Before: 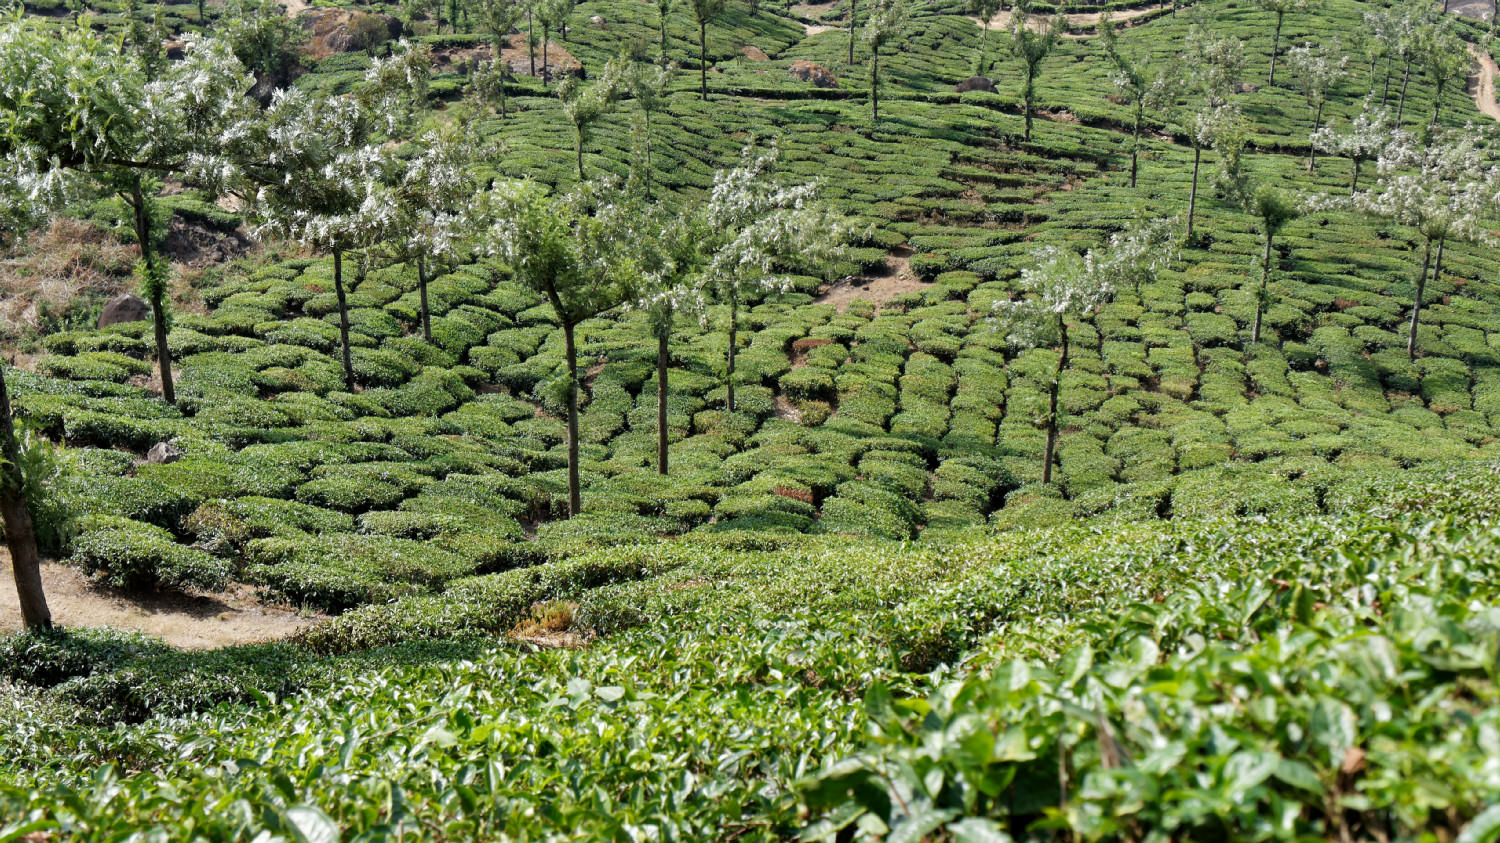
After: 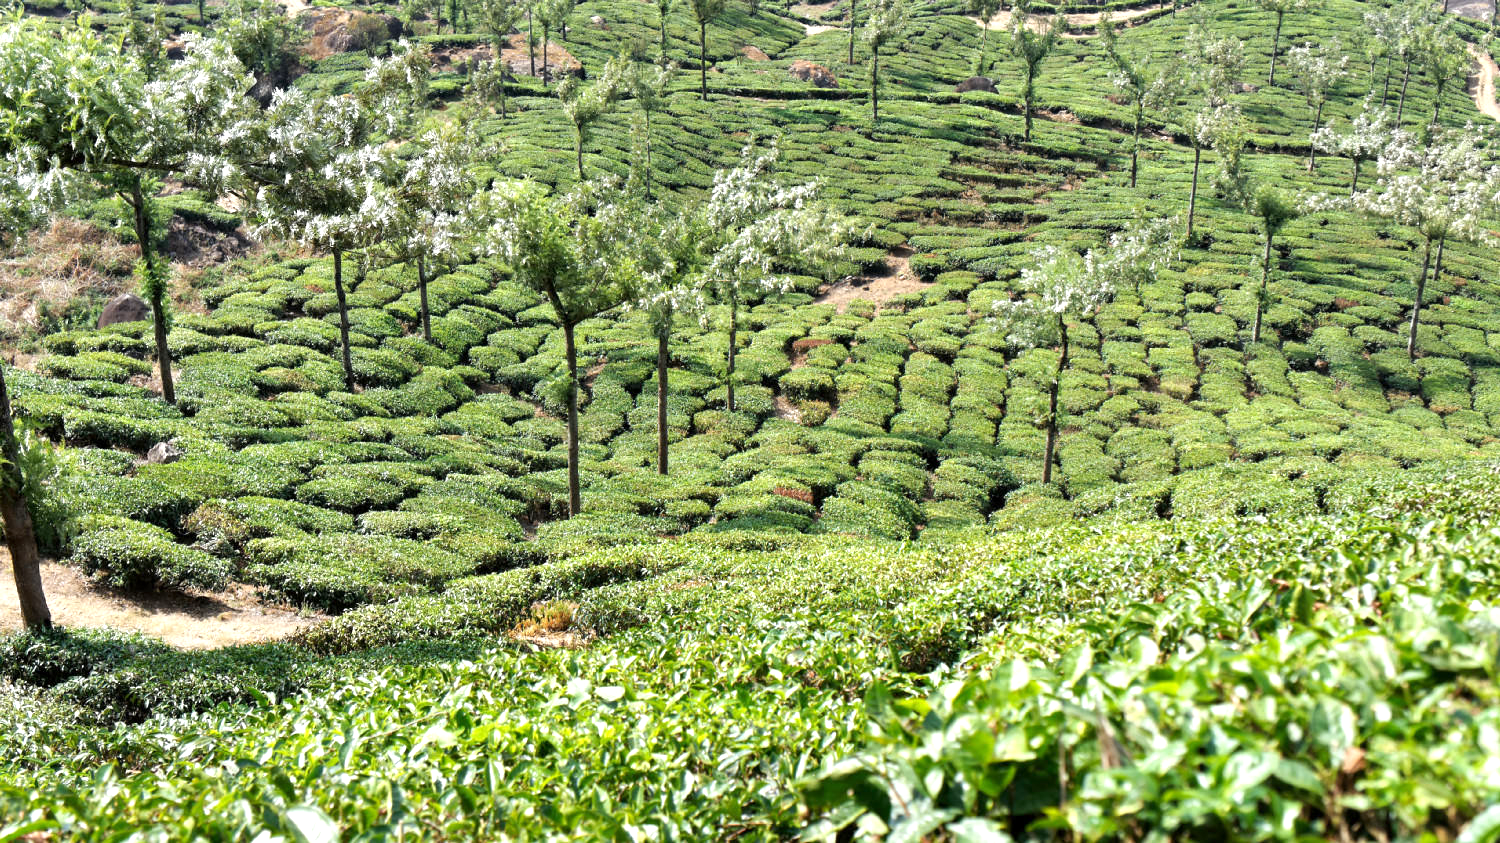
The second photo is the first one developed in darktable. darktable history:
exposure: exposure 0.771 EV, compensate highlight preservation false
